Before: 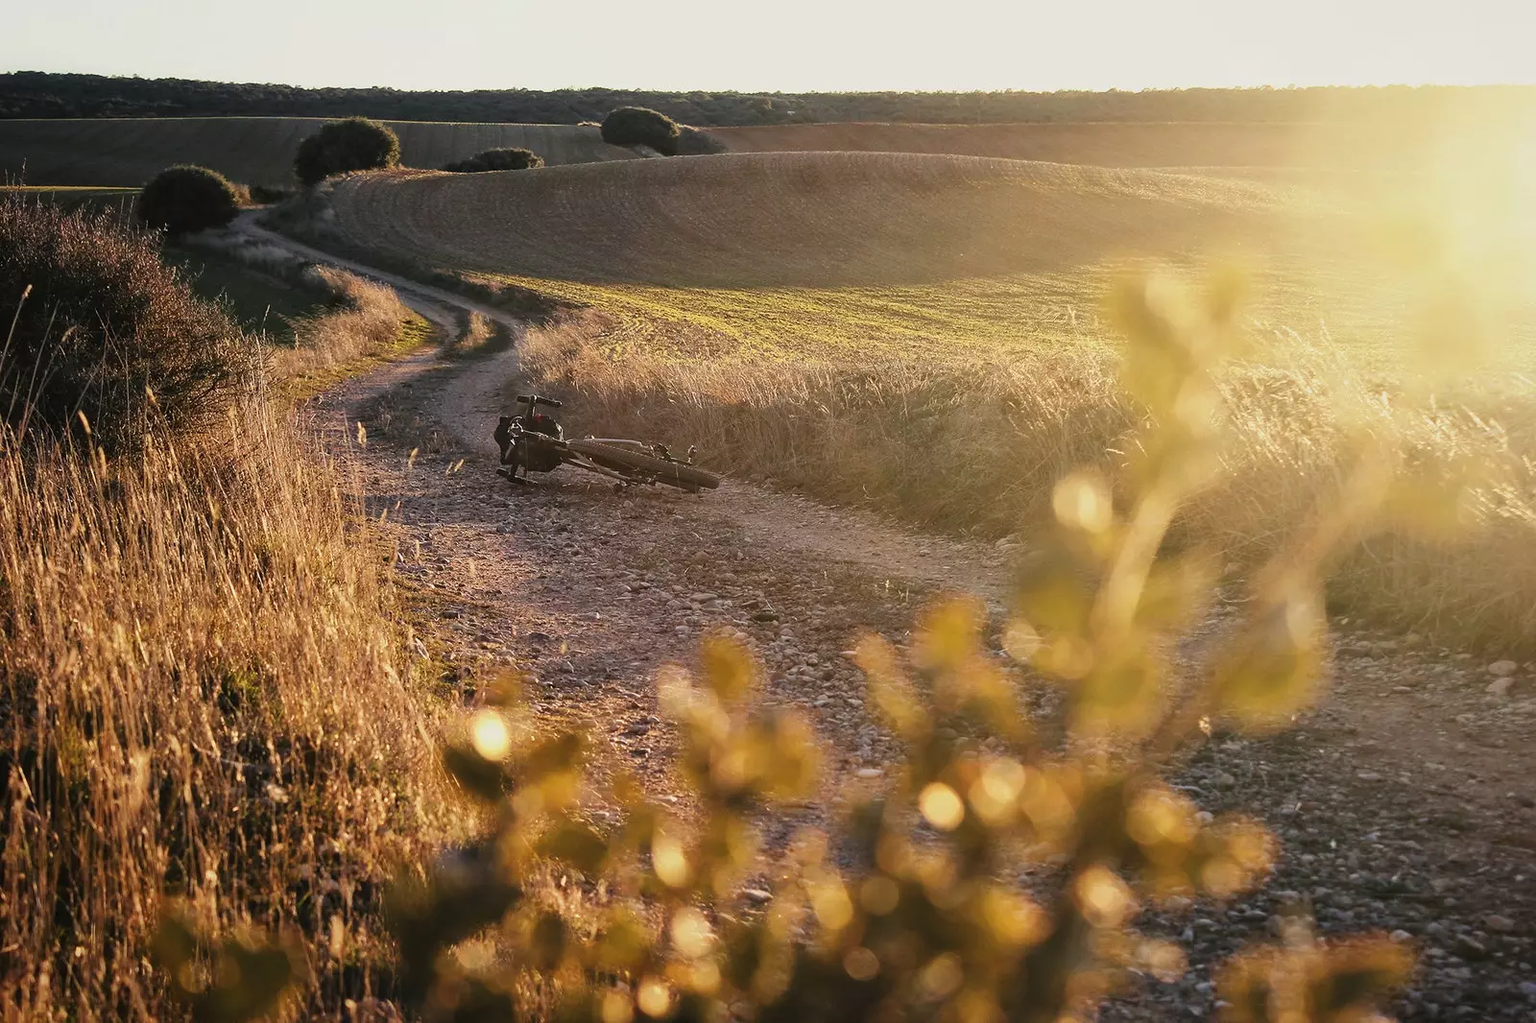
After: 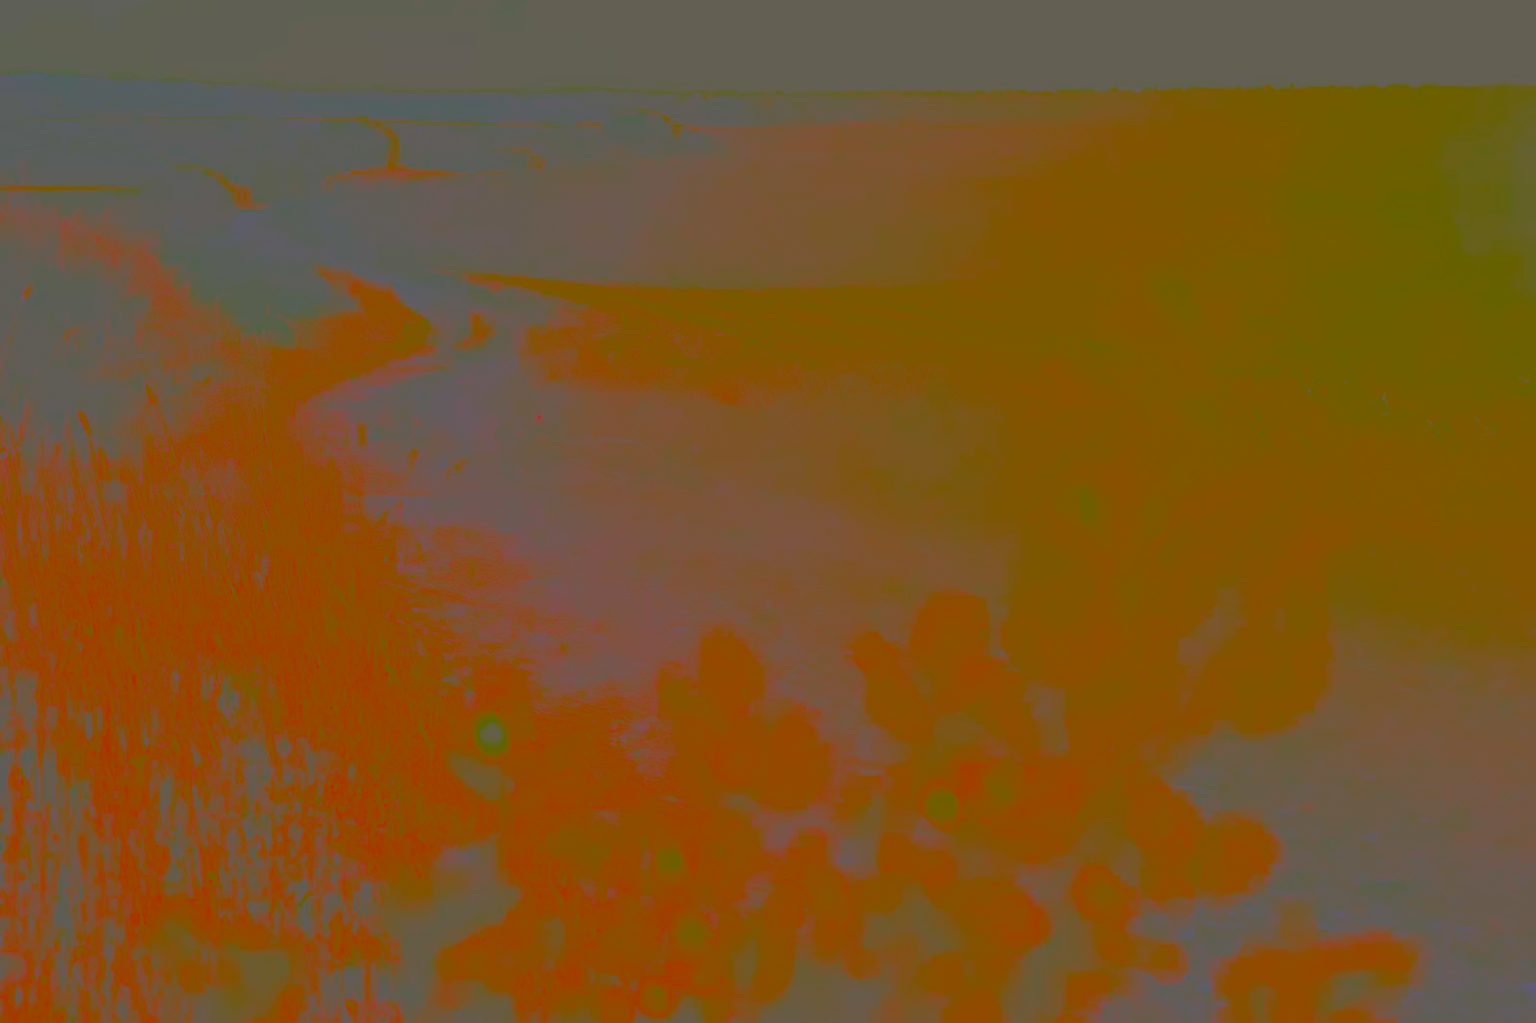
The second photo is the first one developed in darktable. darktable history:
contrast brightness saturation: contrast -0.988, brightness -0.163, saturation 0.734
